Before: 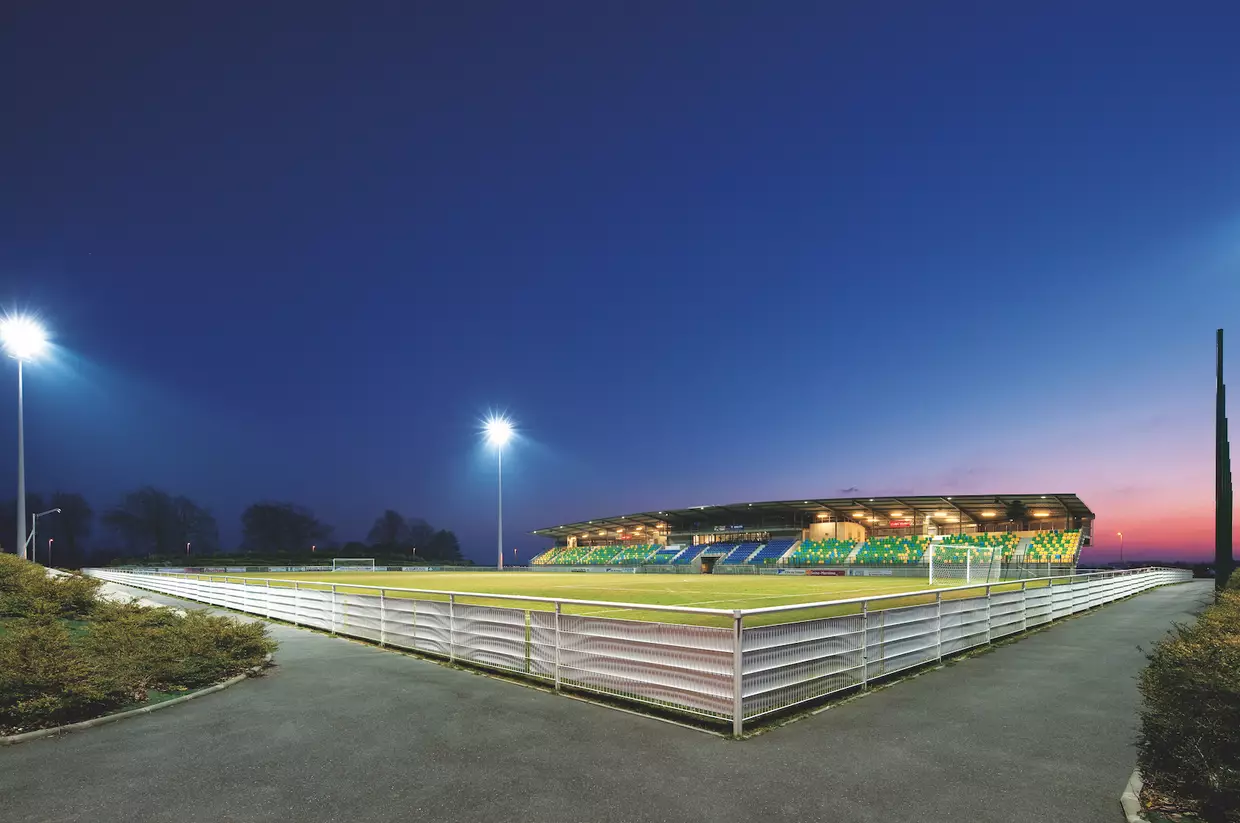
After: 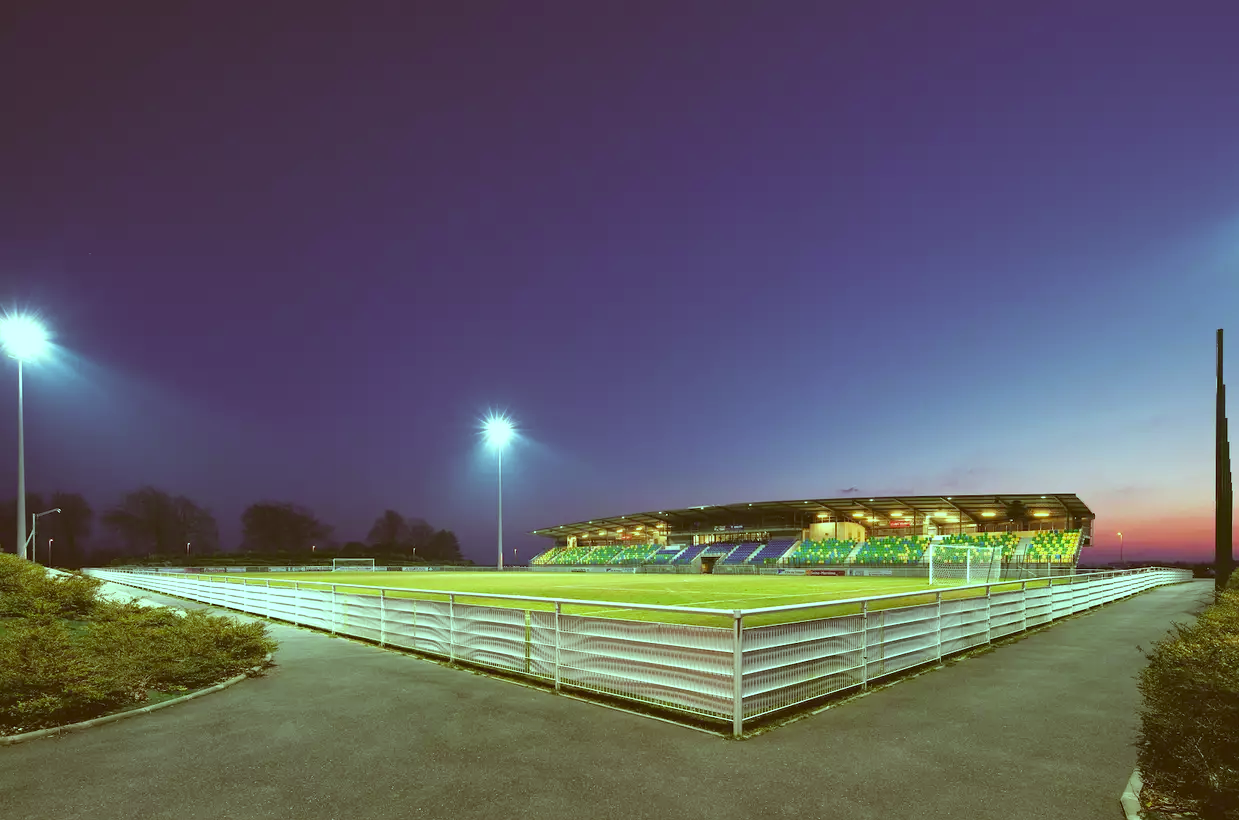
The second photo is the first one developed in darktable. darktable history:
color balance: mode lift, gamma, gain (sRGB), lift [0.997, 0.979, 1.021, 1.011], gamma [1, 1.084, 0.916, 0.998], gain [1, 0.87, 1.13, 1.101], contrast 4.55%, contrast fulcrum 38.24%, output saturation 104.09%
color correction: highlights a* -5.94, highlights b* 9.48, shadows a* 10.12, shadows b* 23.94
crop: top 0.05%, bottom 0.098%
